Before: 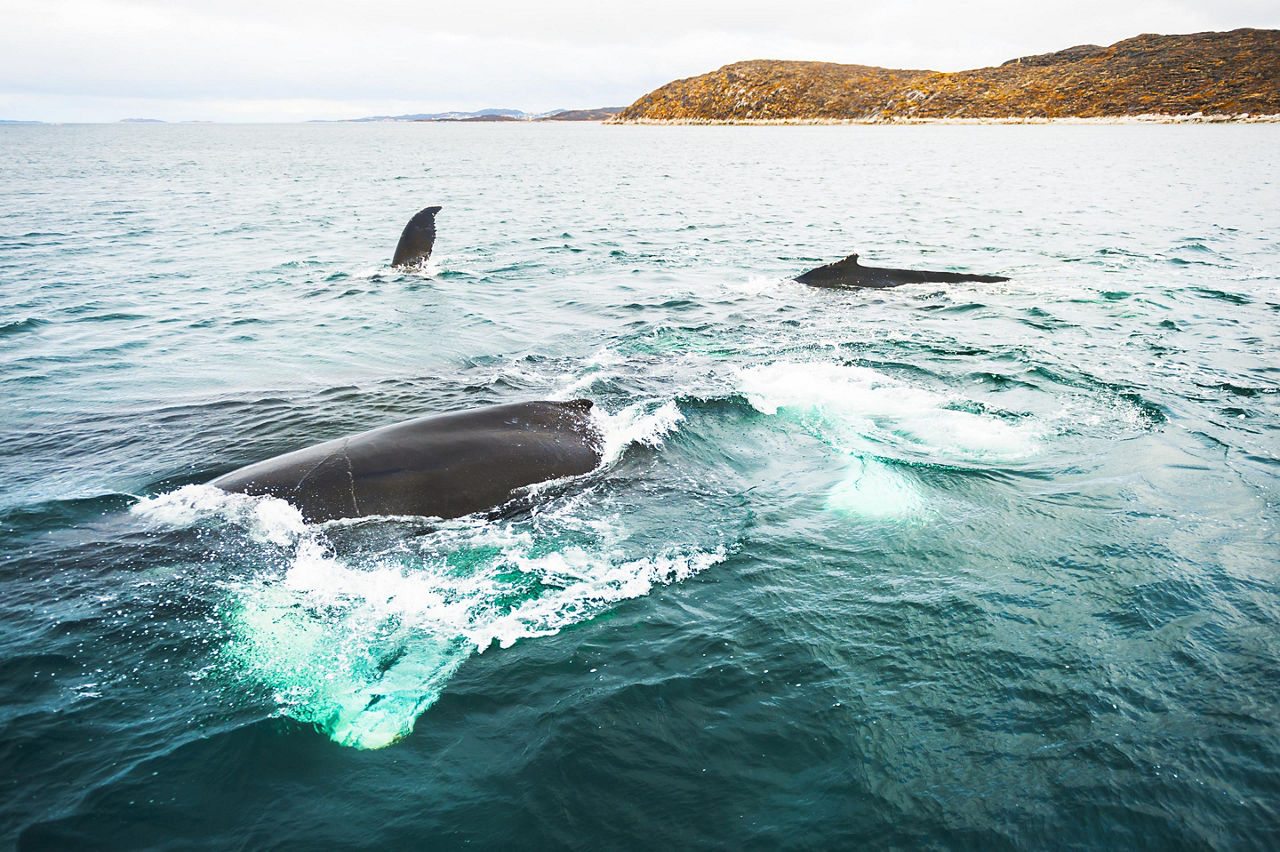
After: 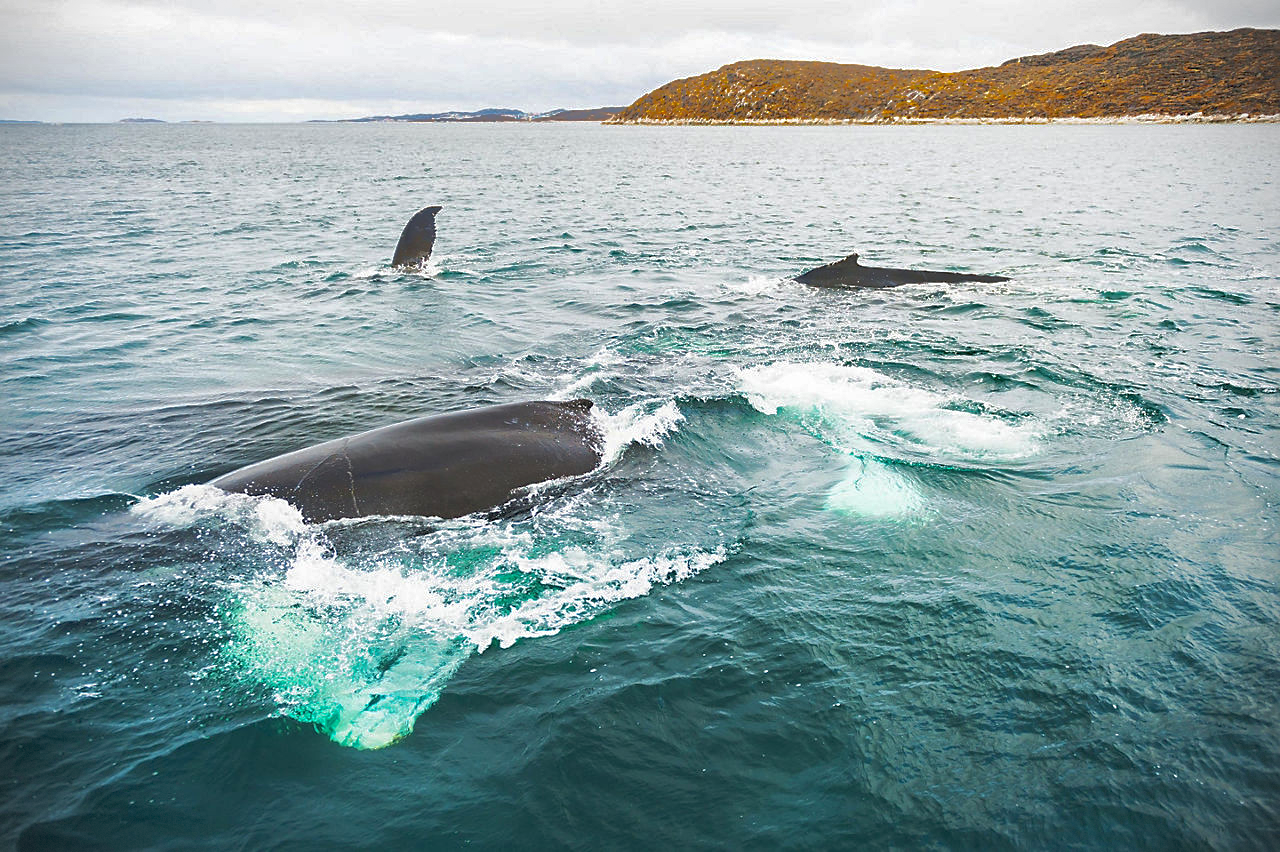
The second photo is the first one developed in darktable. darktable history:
shadows and highlights: highlights -59.78
vignetting: fall-off start 91.37%, dithering 8-bit output, unbound false
sharpen: amount 0.214
